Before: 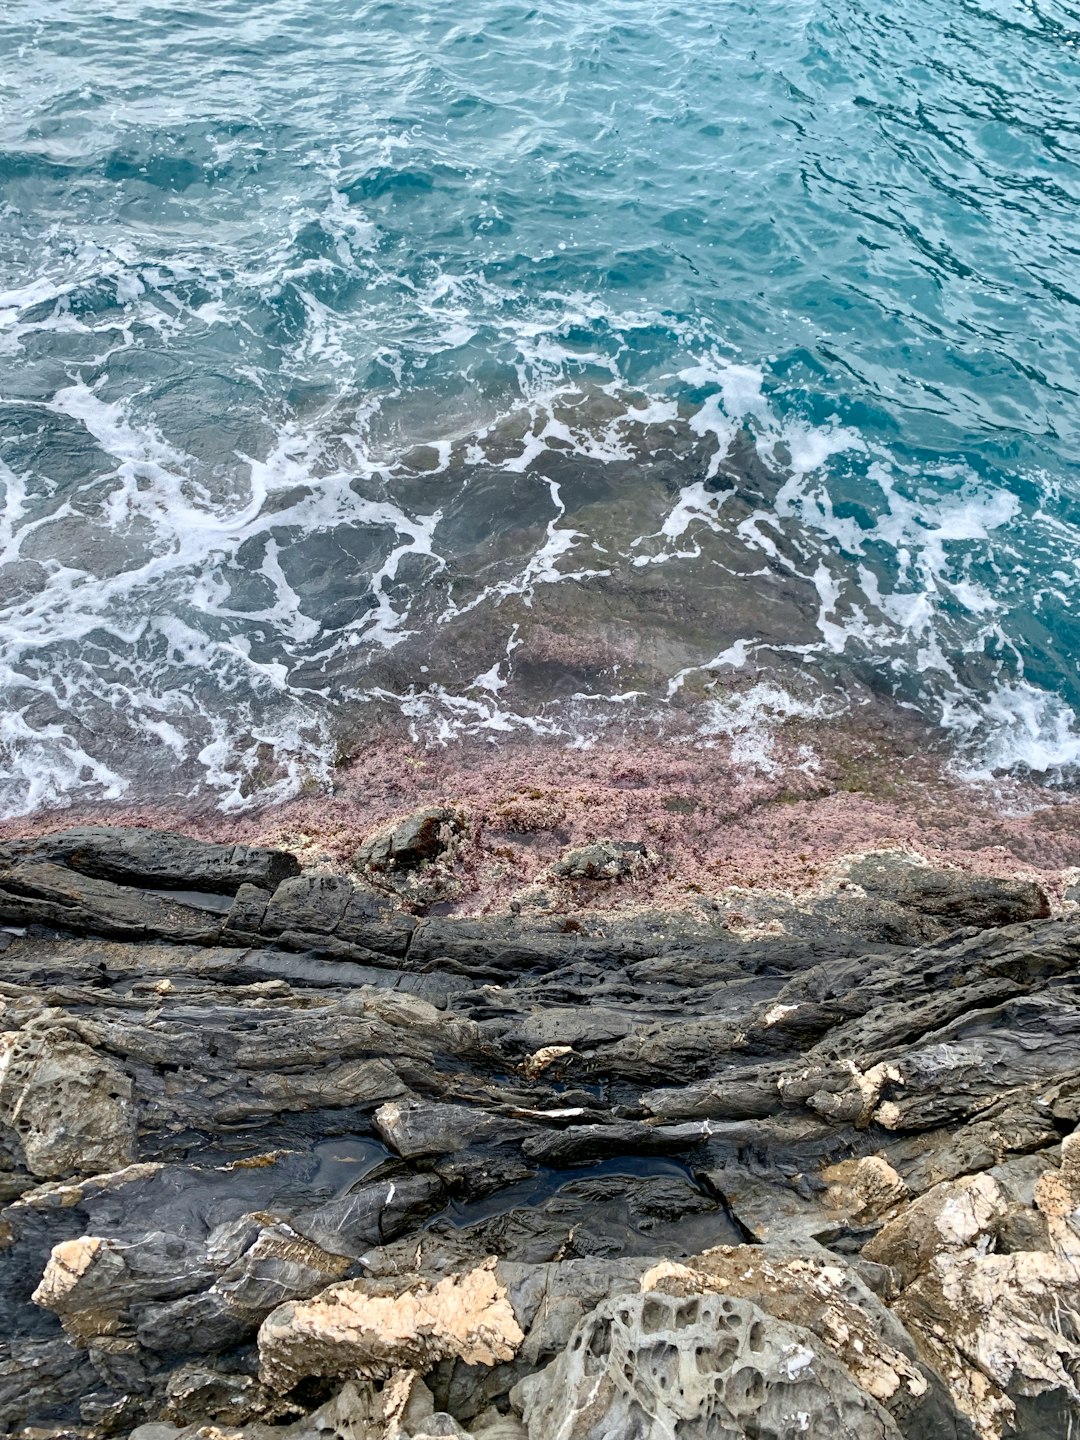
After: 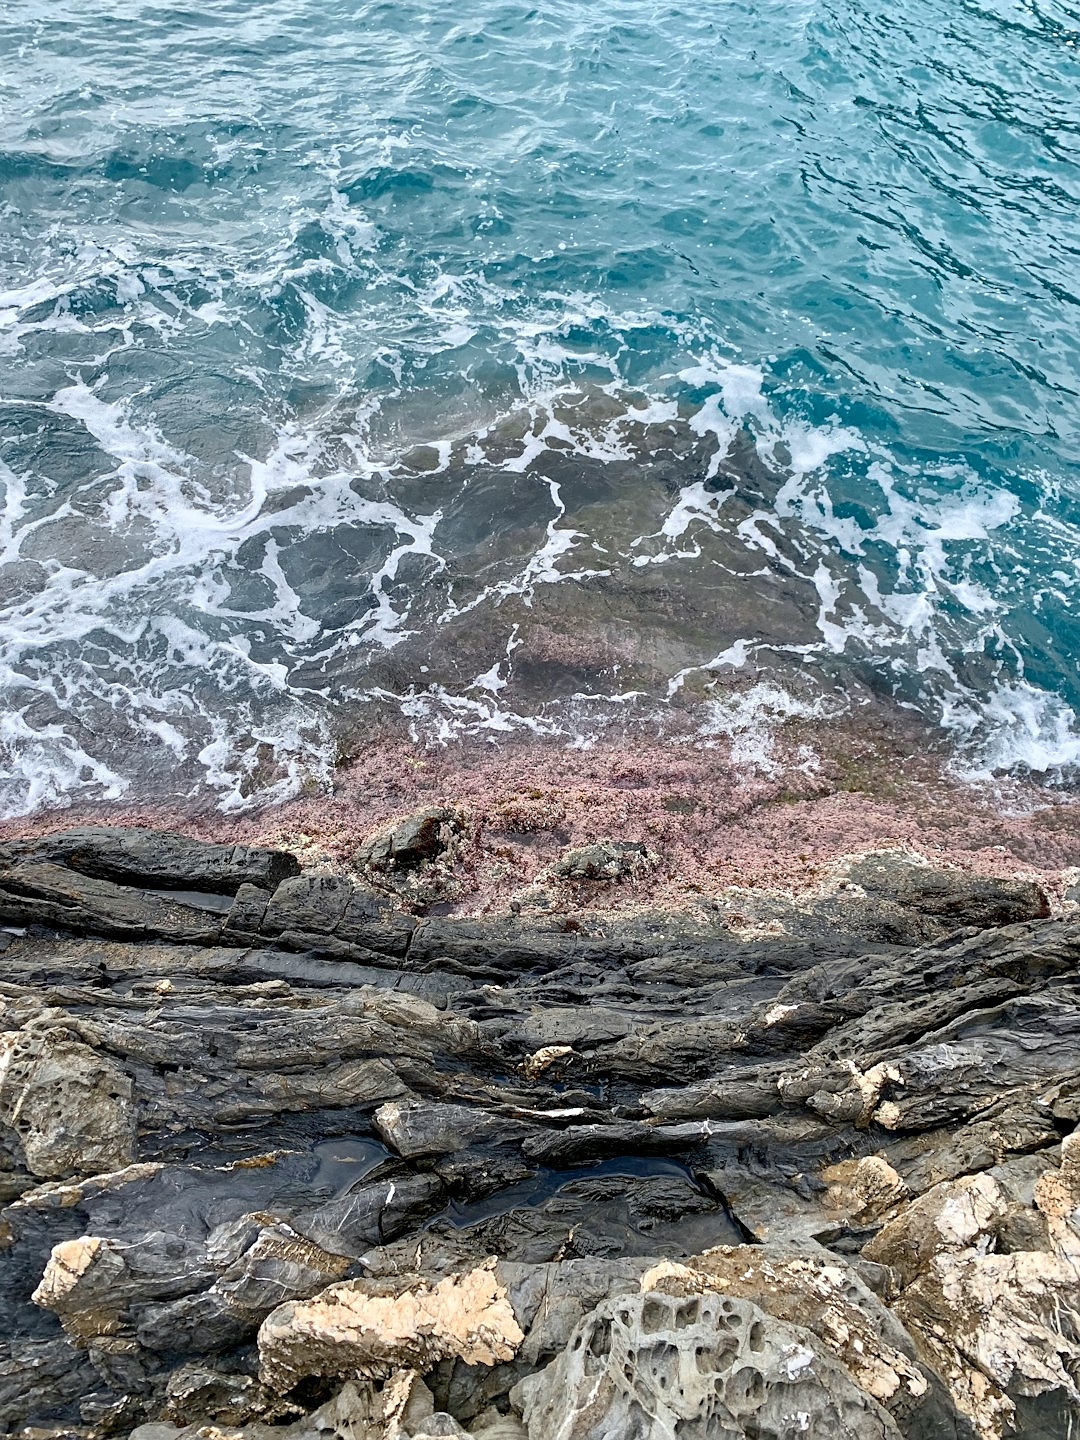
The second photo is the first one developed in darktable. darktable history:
sharpen: radius 0.979, amount 0.616
